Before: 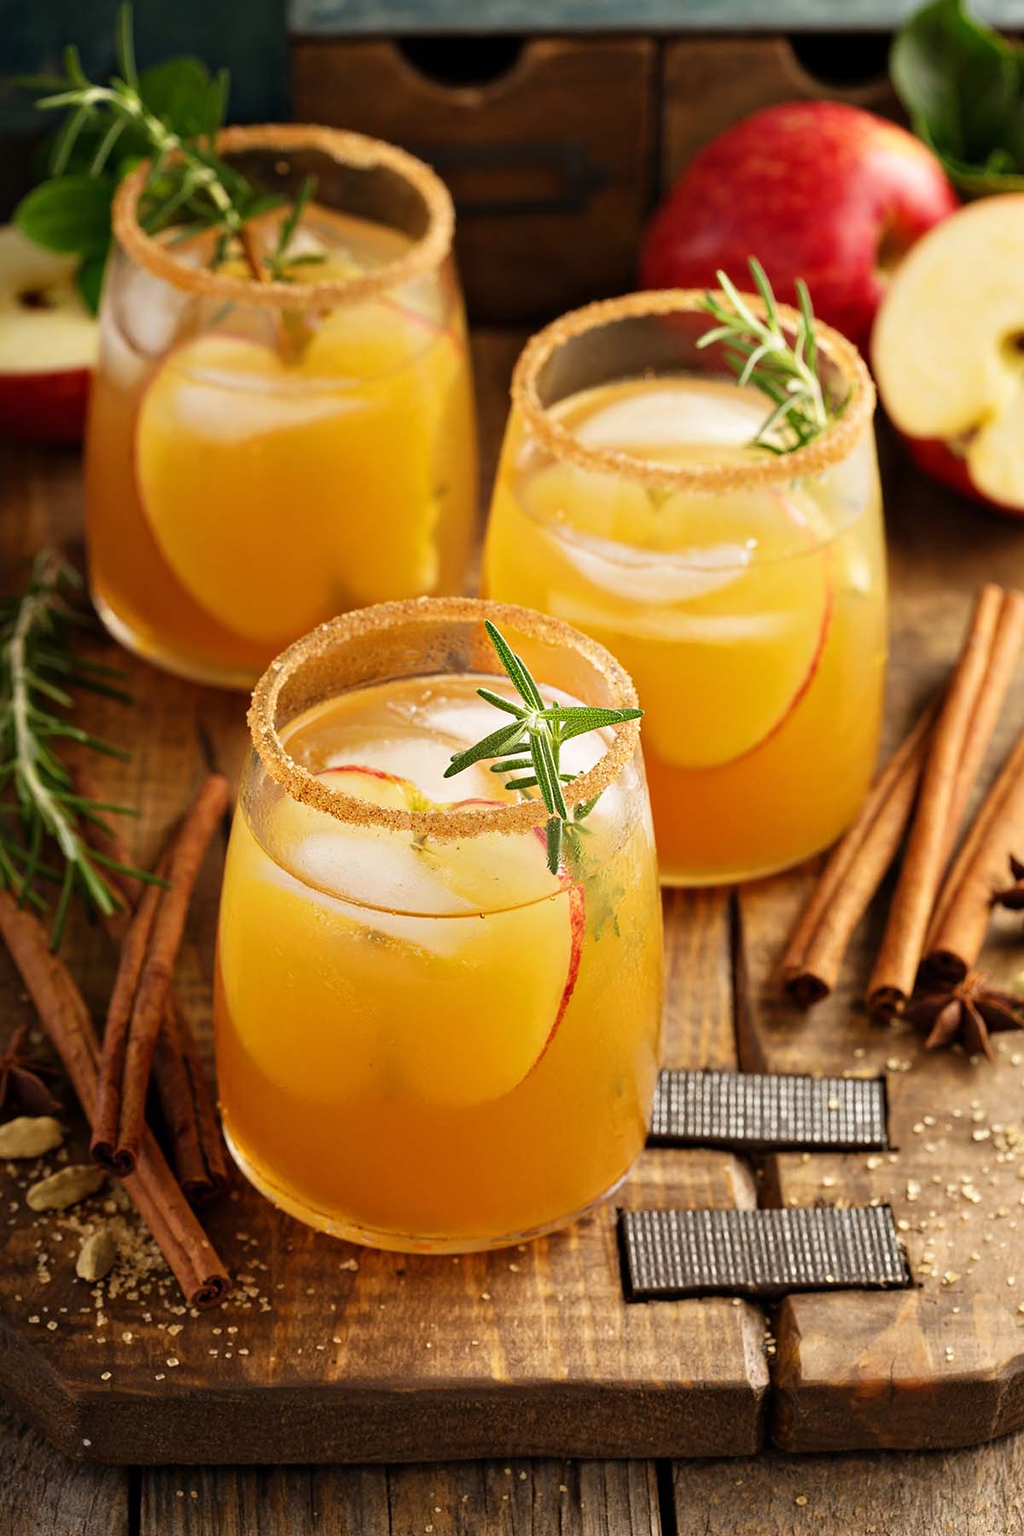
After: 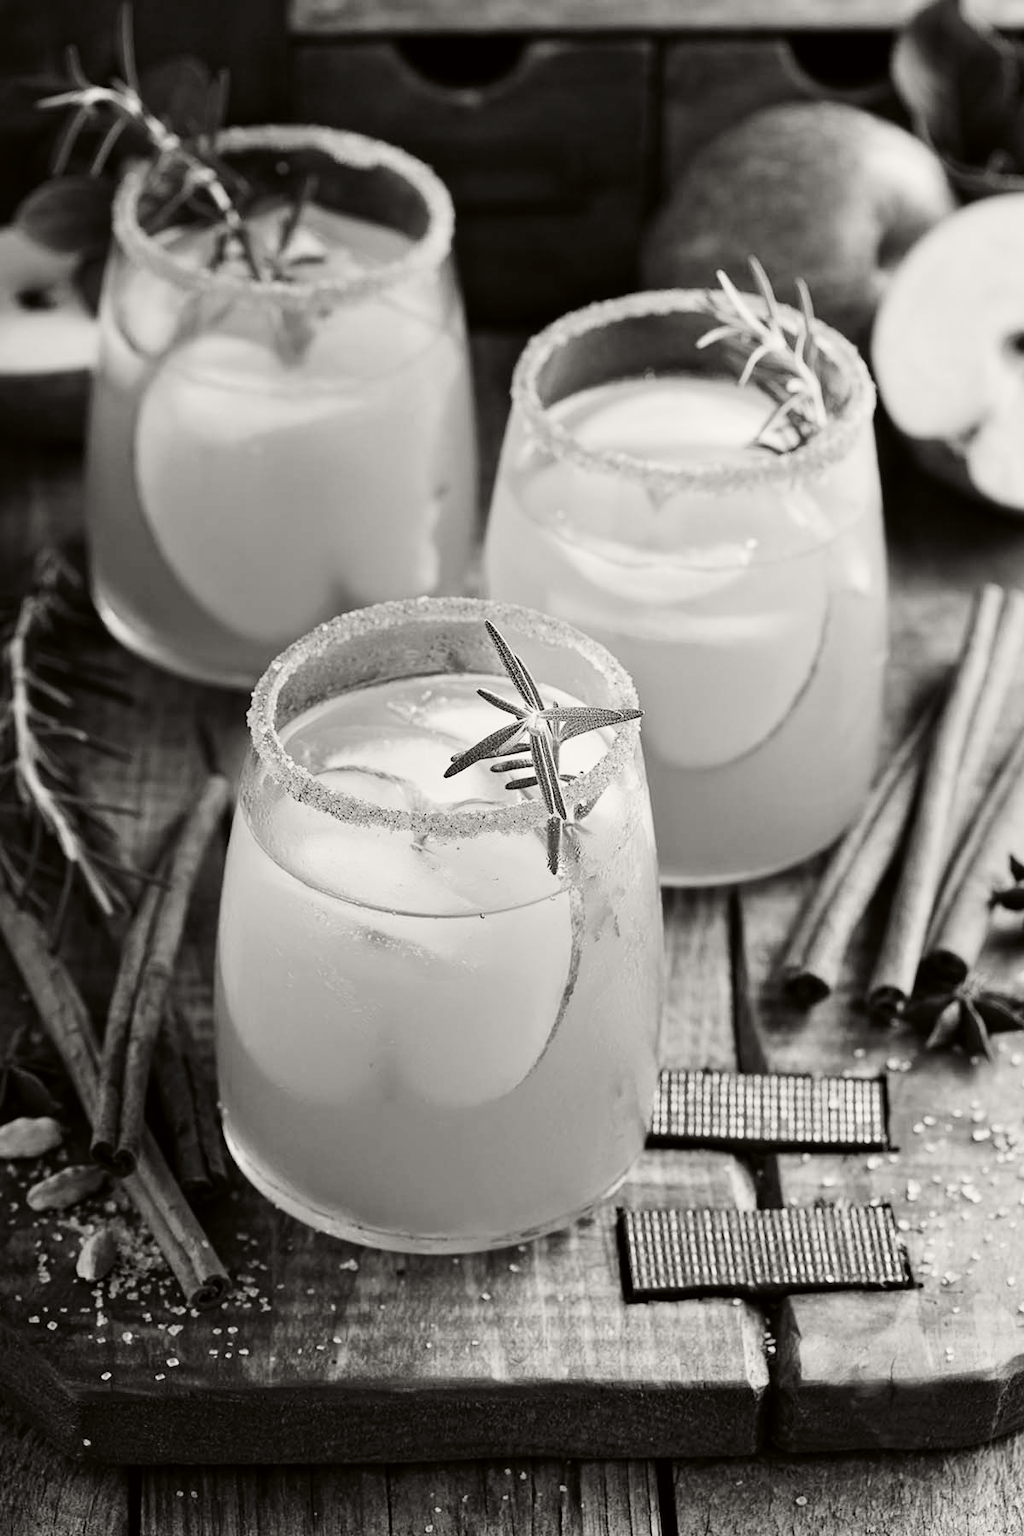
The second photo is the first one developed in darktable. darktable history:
contrast brightness saturation: saturation -0.05
tone curve: curves: ch0 [(0, 0) (0.104, 0.068) (0.236, 0.227) (0.46, 0.576) (0.657, 0.796) (0.861, 0.932) (1, 0.981)]; ch1 [(0, 0) (0.353, 0.344) (0.434, 0.382) (0.479, 0.476) (0.502, 0.504) (0.544, 0.534) (0.57, 0.57) (0.586, 0.603) (0.618, 0.631) (0.657, 0.679) (1, 1)]; ch2 [(0, 0) (0.34, 0.314) (0.434, 0.43) (0.5, 0.511) (0.528, 0.545) (0.557, 0.573) (0.573, 0.618) (0.628, 0.751) (1, 1)], color space Lab, independent channels, preserve colors none
color calibration: output gray [0.22, 0.42, 0.37, 0], gray › normalize channels true, illuminant same as pipeline (D50), adaptation XYZ, x 0.346, y 0.359, gamut compression 0
